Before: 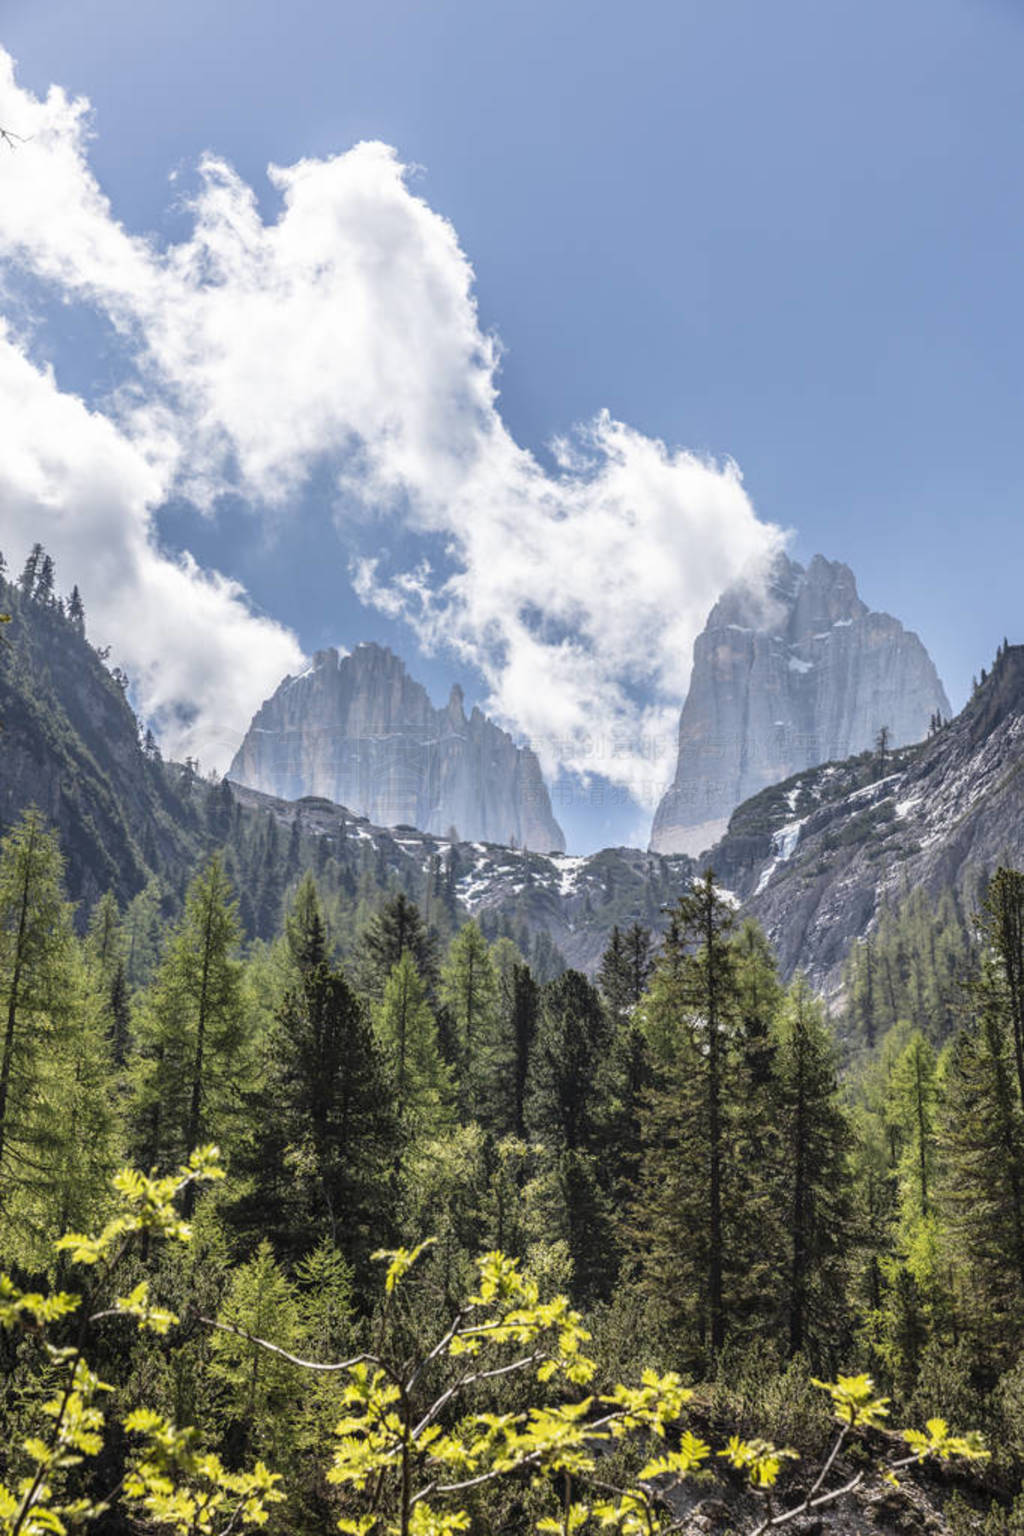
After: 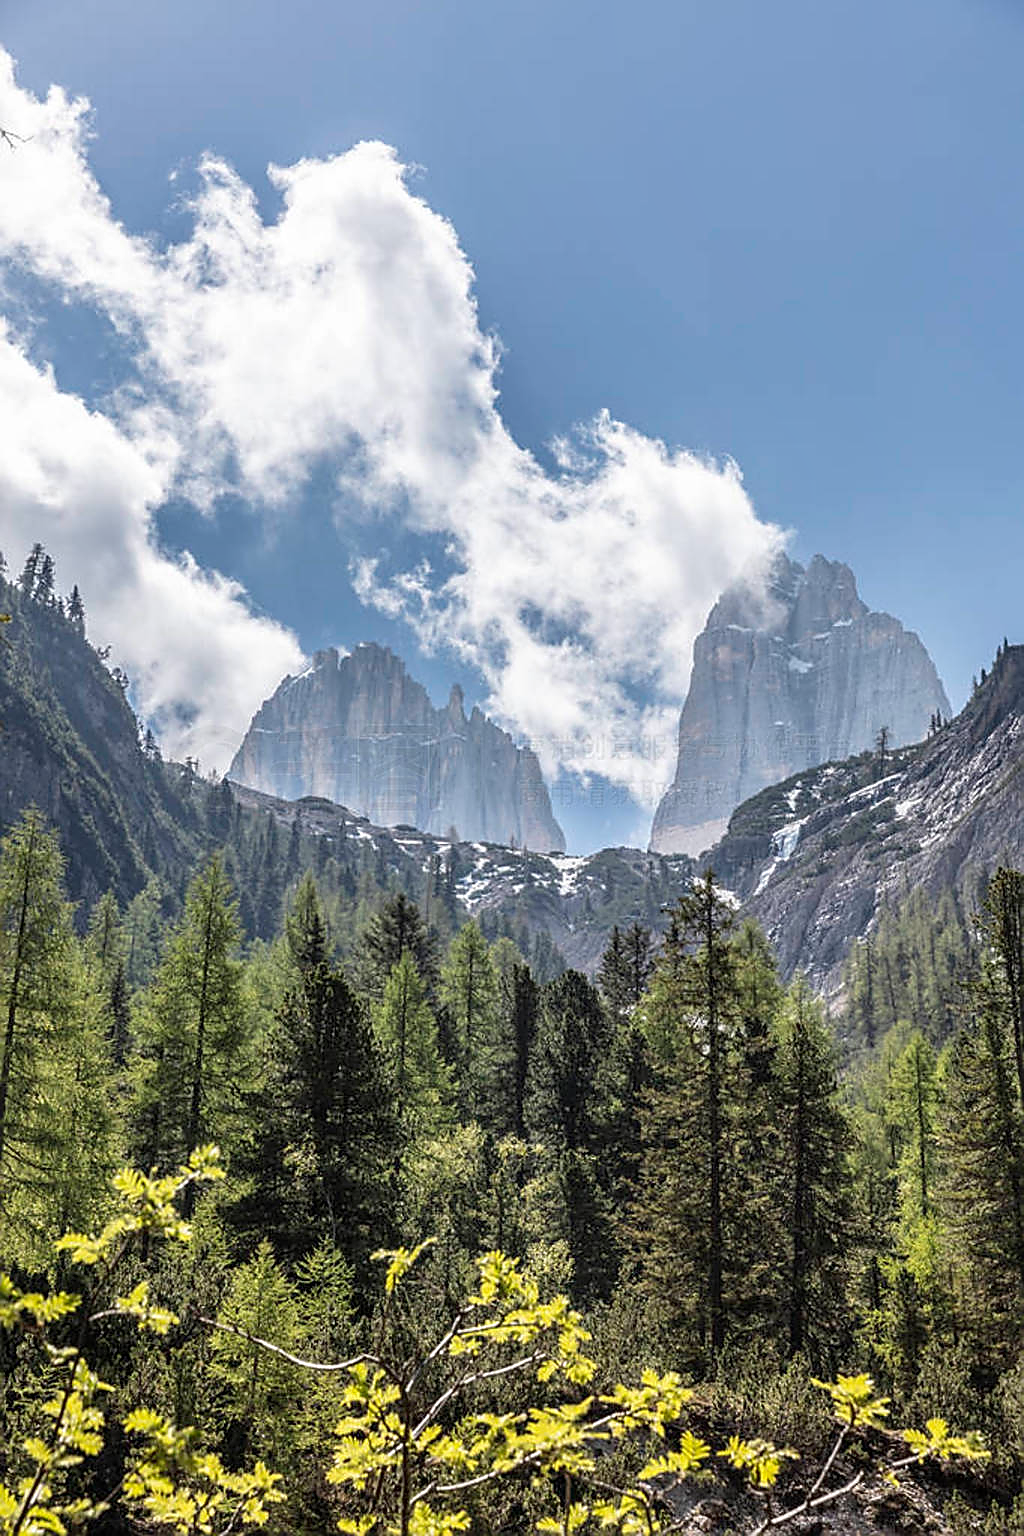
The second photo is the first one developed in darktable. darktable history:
shadows and highlights: radius 127.58, shadows 30.36, highlights -31.04, low approximation 0.01, soften with gaussian
sharpen: radius 1.428, amount 1.267, threshold 0.757
contrast brightness saturation: saturation -0.048
